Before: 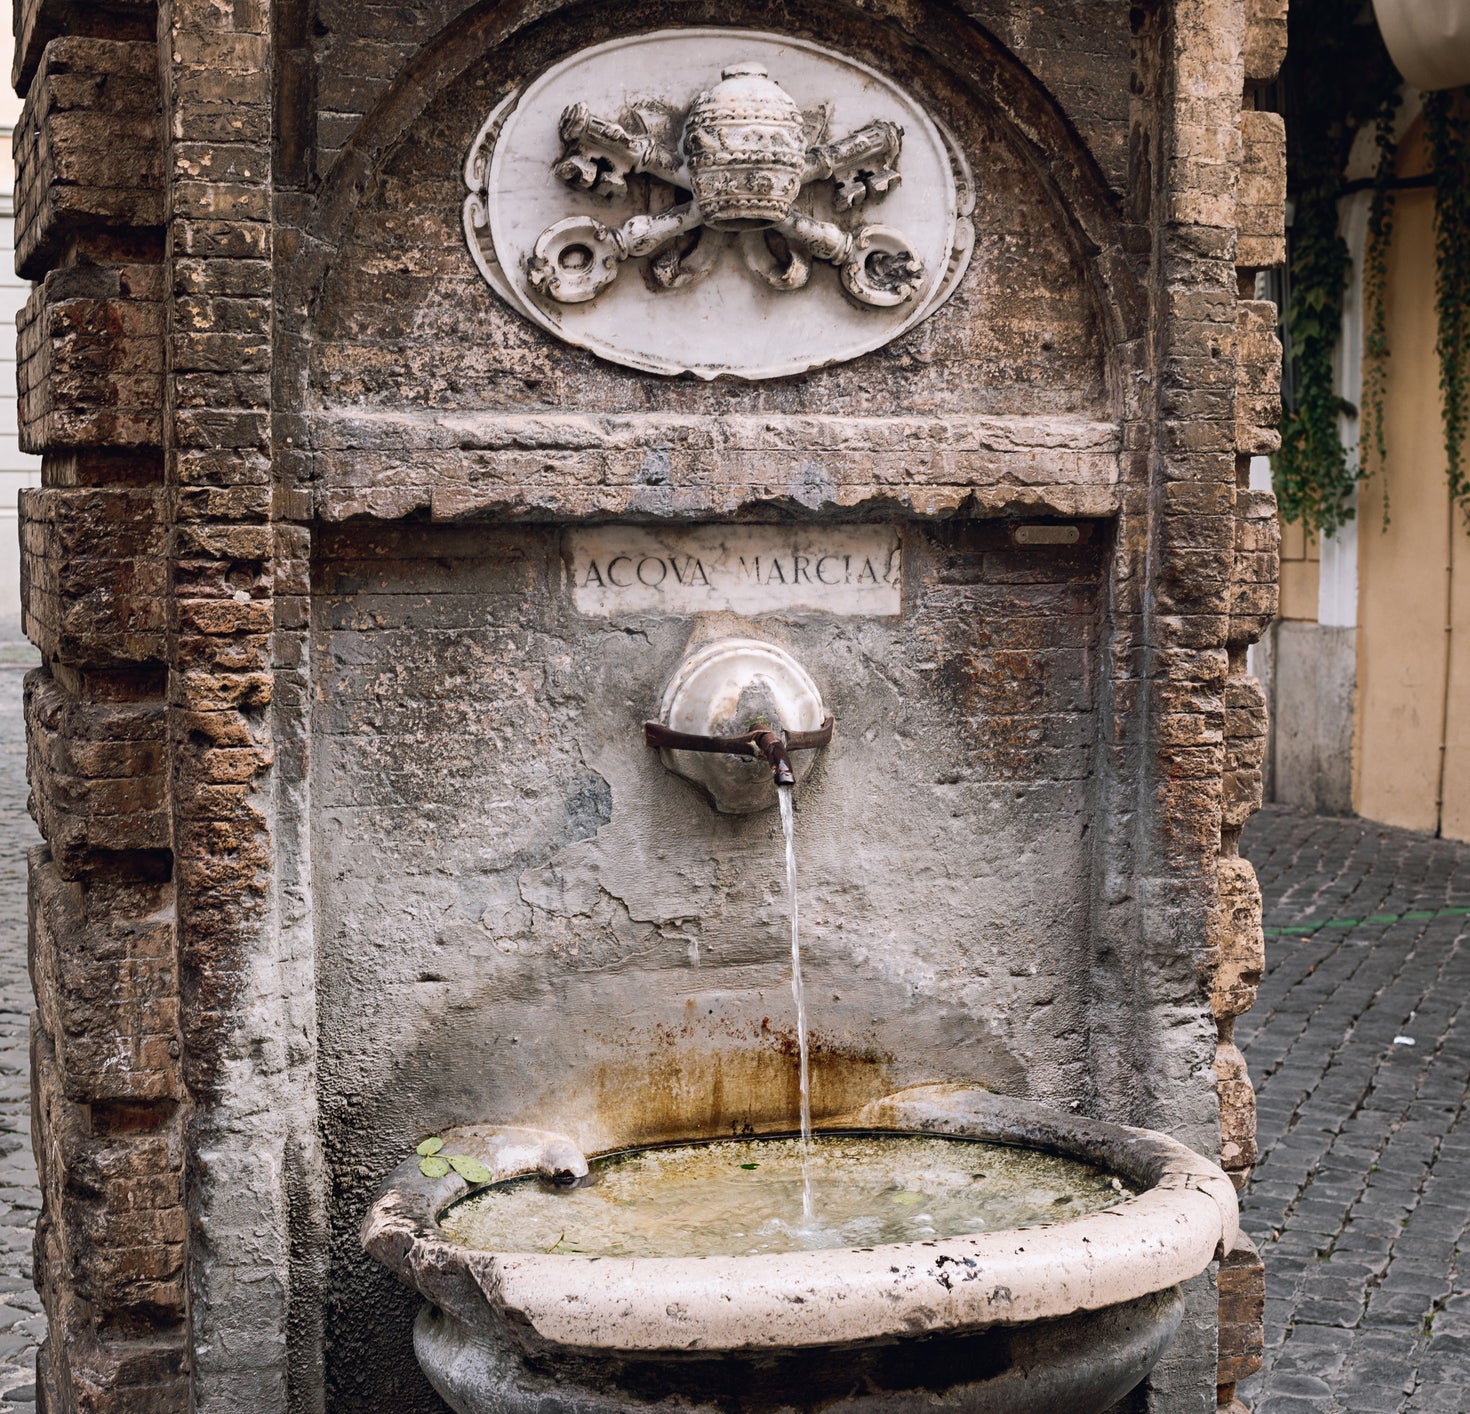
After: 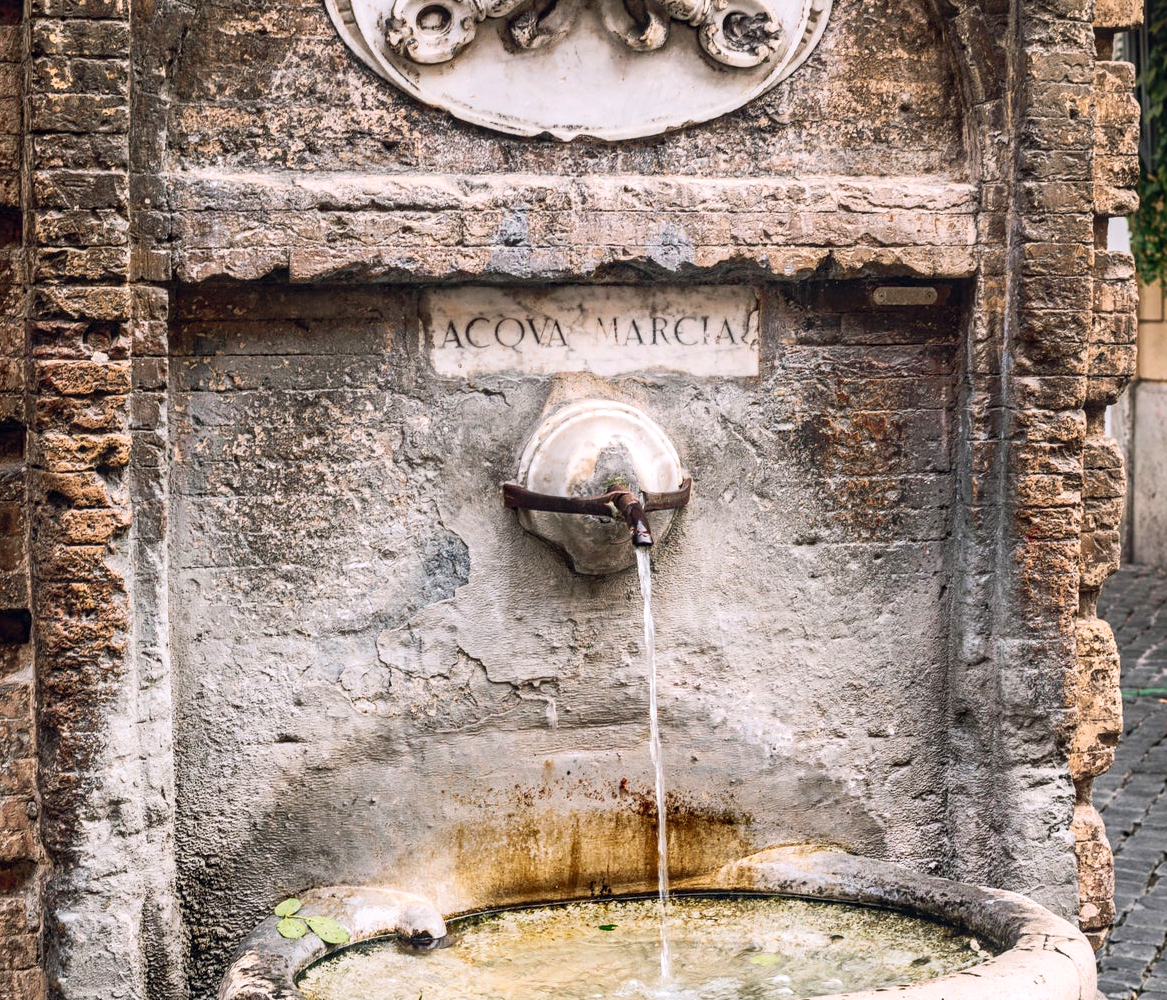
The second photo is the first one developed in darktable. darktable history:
contrast brightness saturation: contrast 0.2, brightness 0.16, saturation 0.22
local contrast: on, module defaults
crop: left 9.712%, top 16.928%, right 10.845%, bottom 12.332%
